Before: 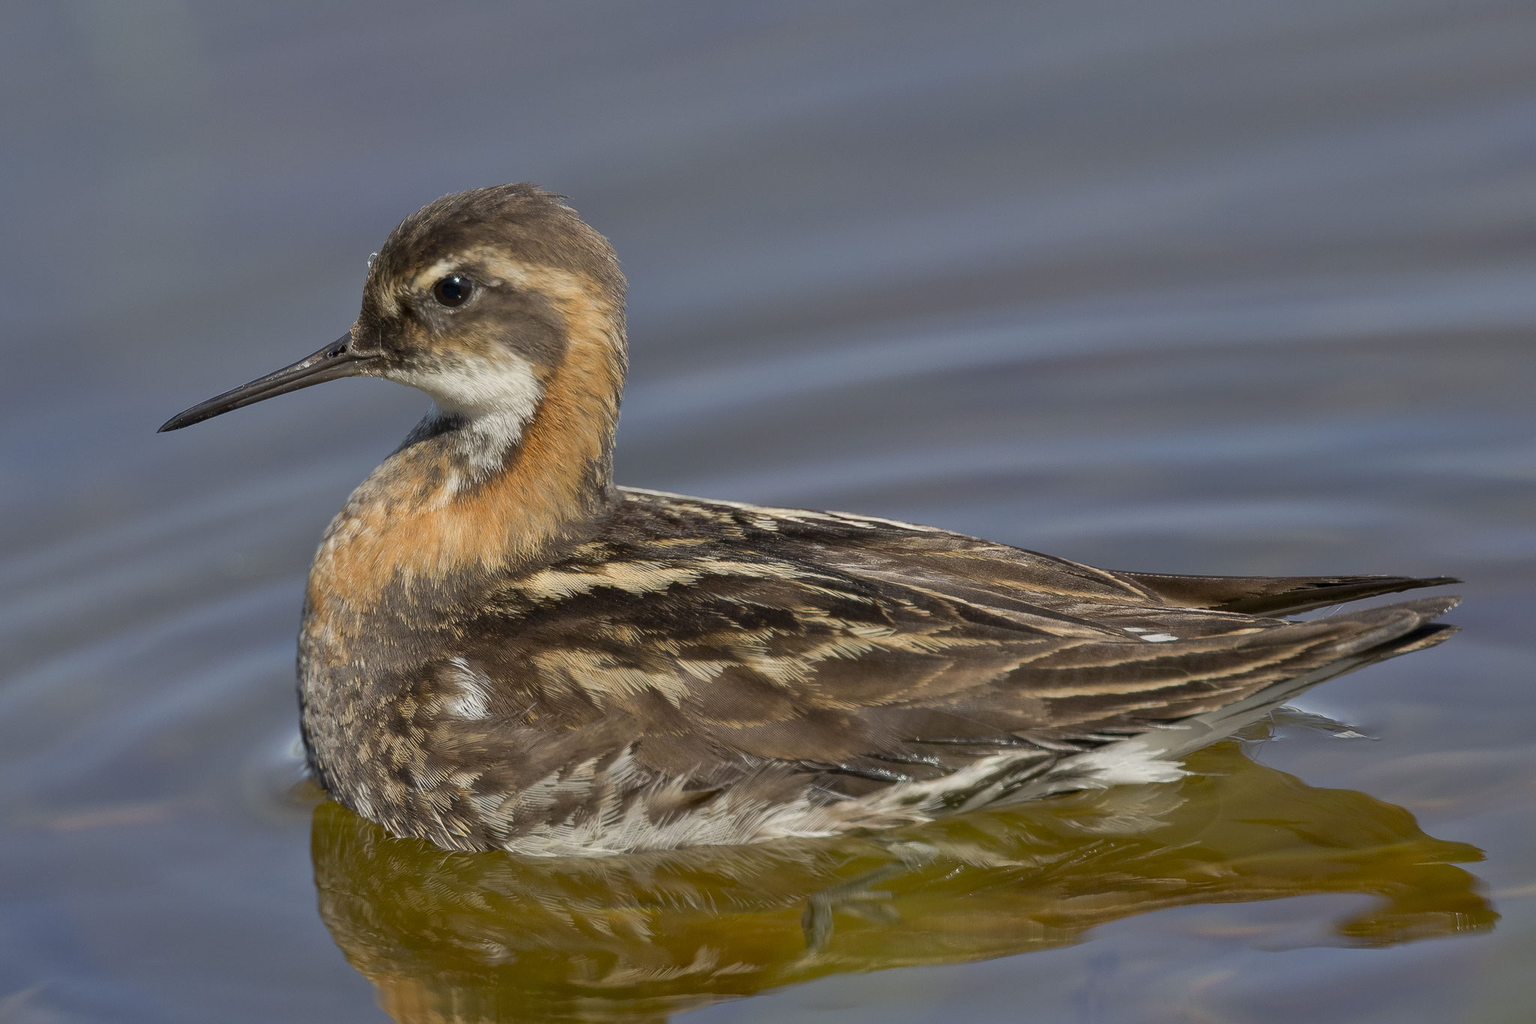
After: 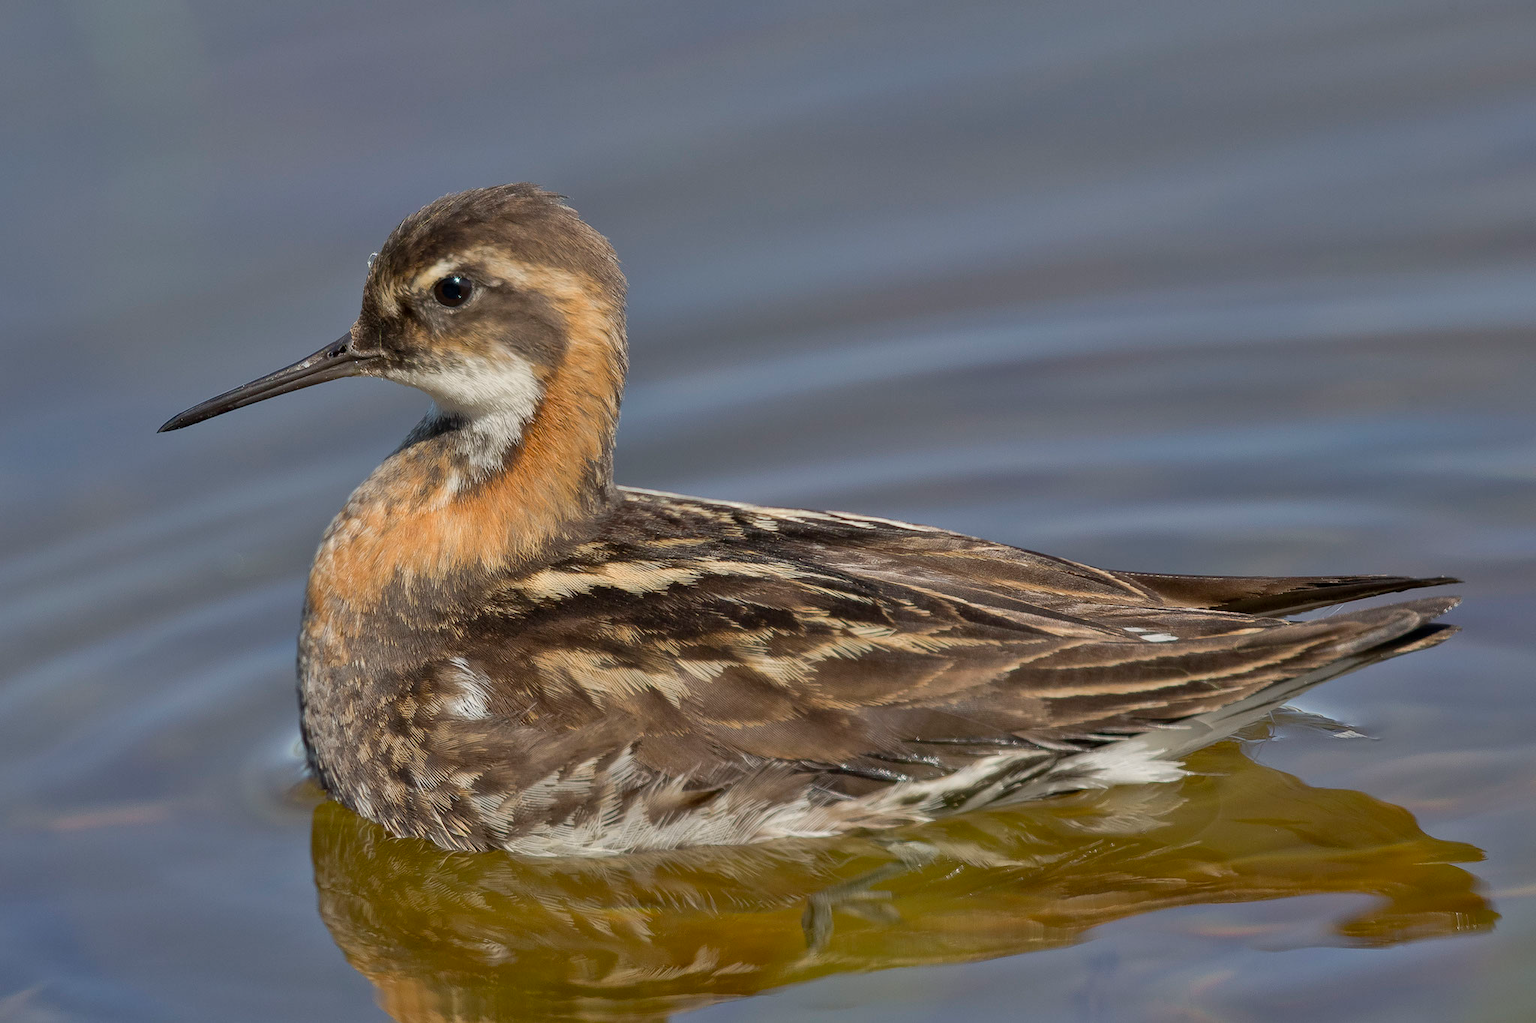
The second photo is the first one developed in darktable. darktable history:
shadows and highlights: white point adjustment 0.958, soften with gaussian
